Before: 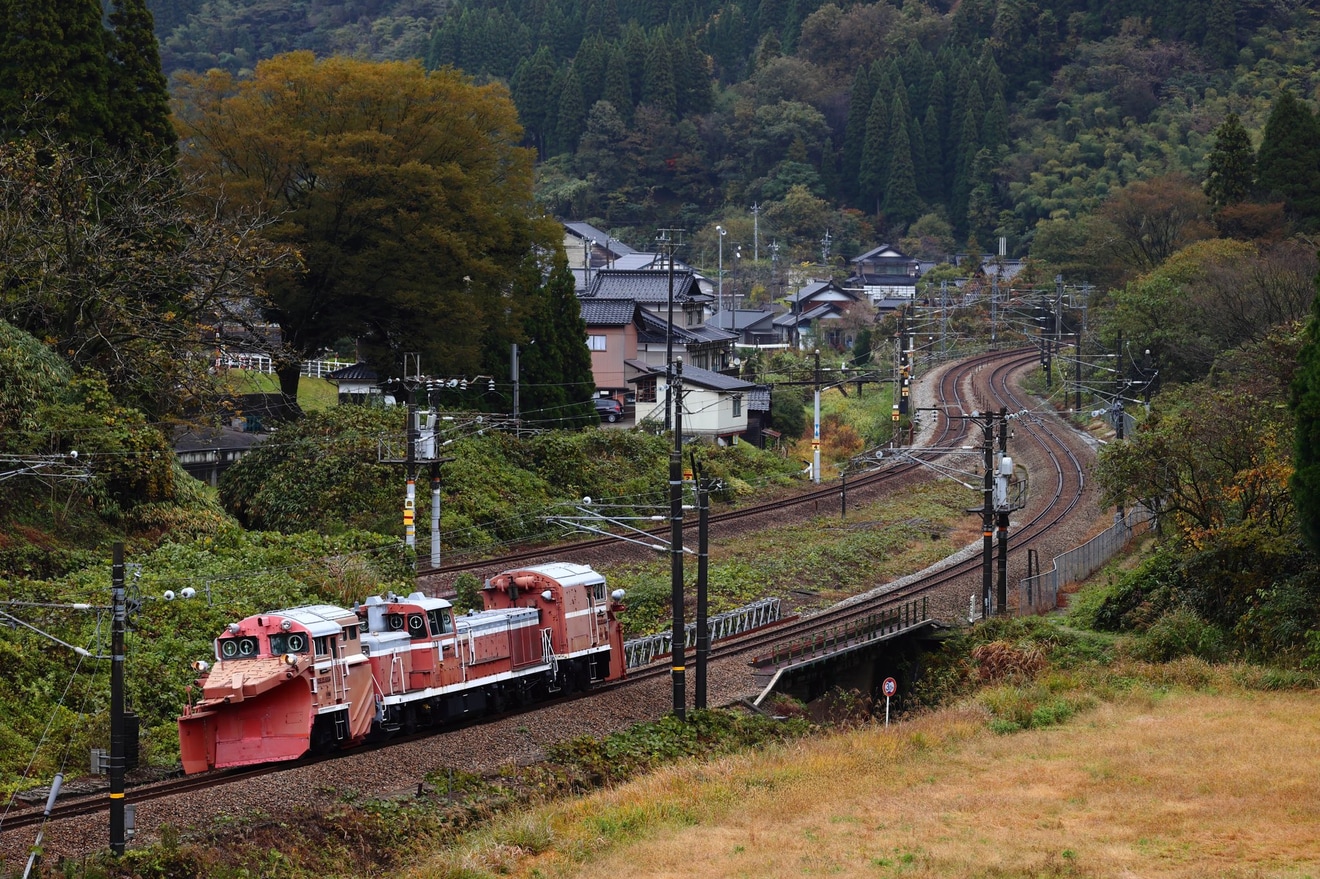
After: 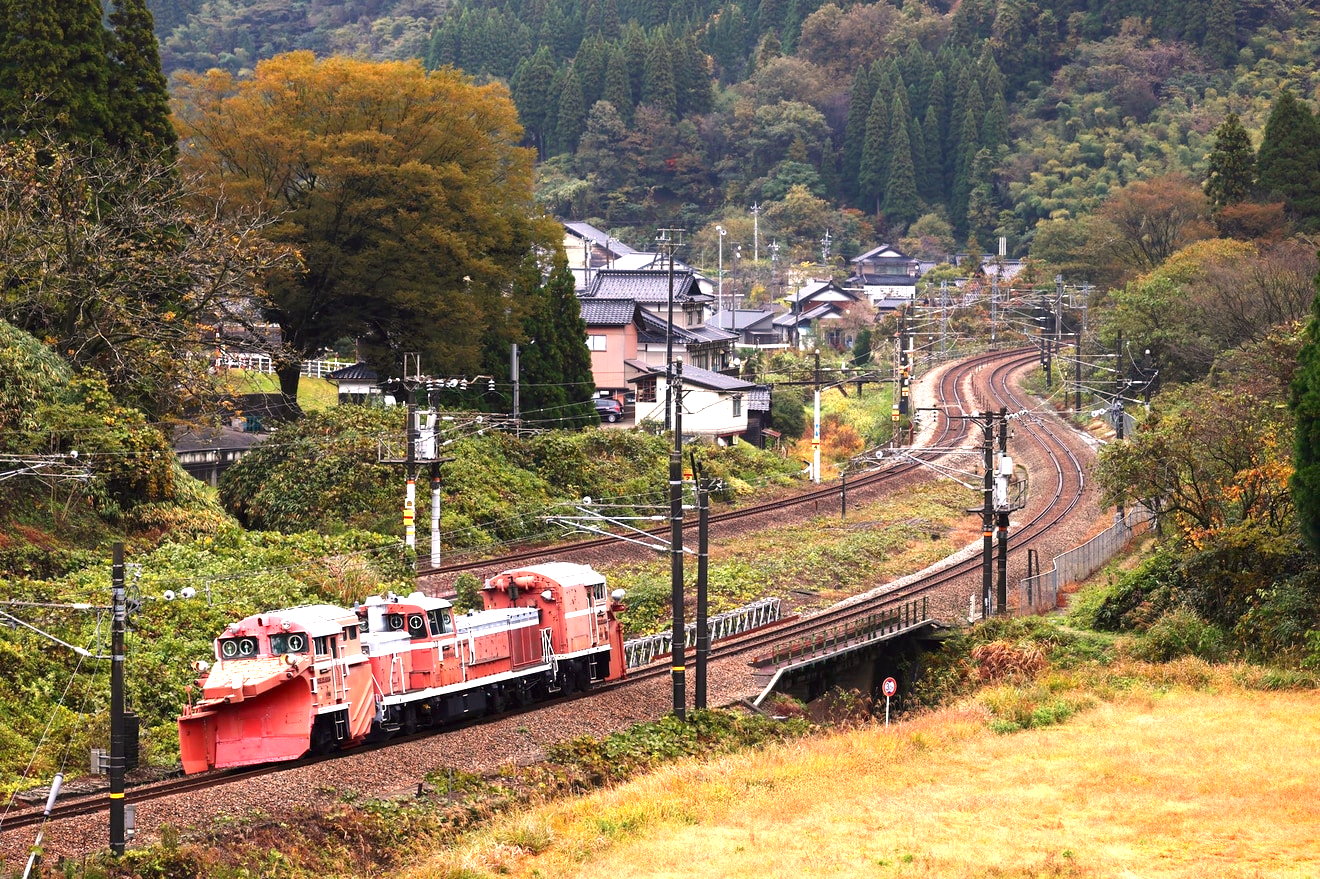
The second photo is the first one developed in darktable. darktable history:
white balance: red 1.127, blue 0.943
exposure: black level correction 0.001, exposure 1.398 EV, compensate exposure bias true, compensate highlight preservation false
